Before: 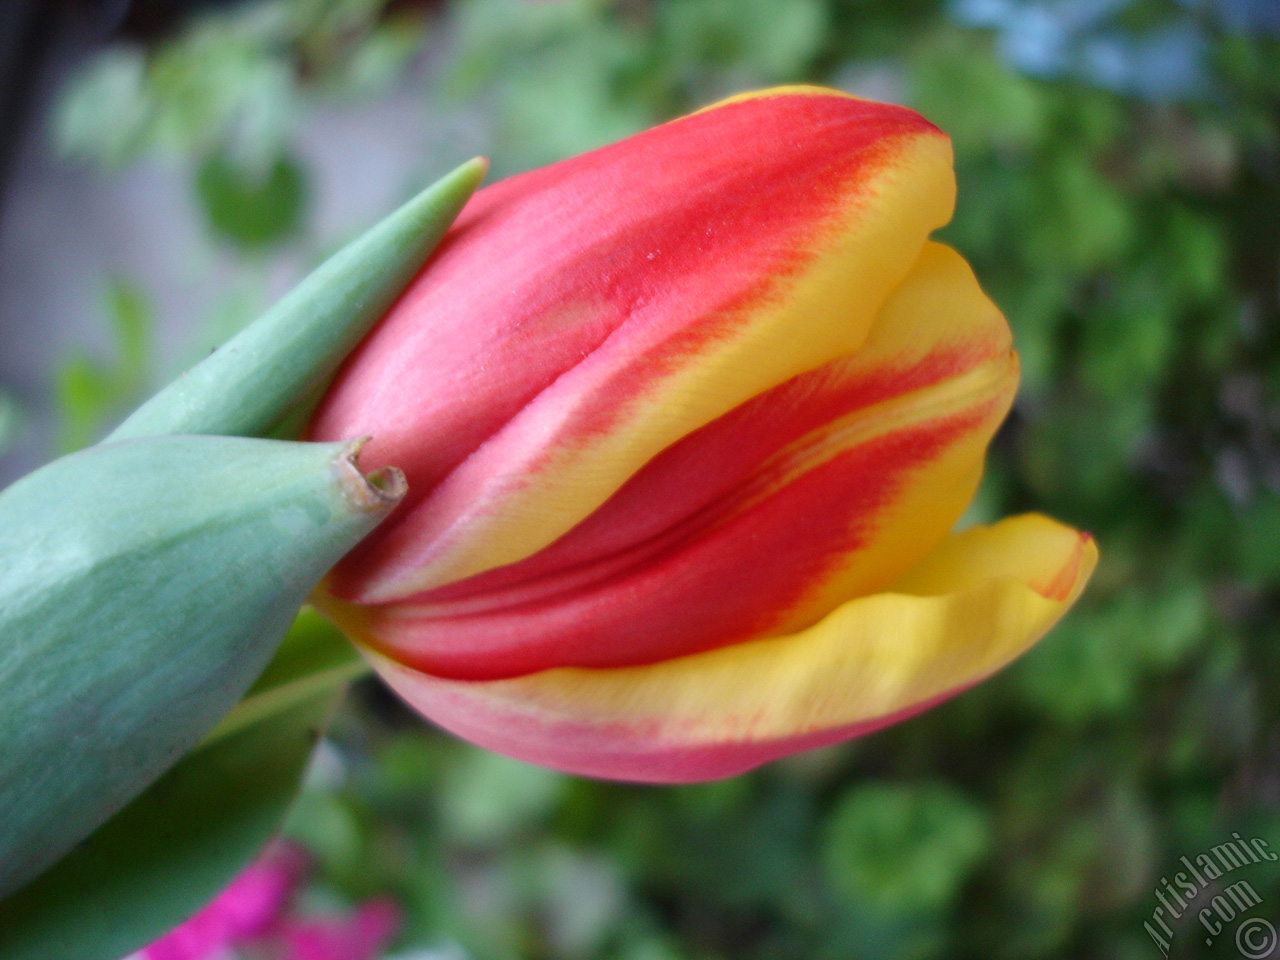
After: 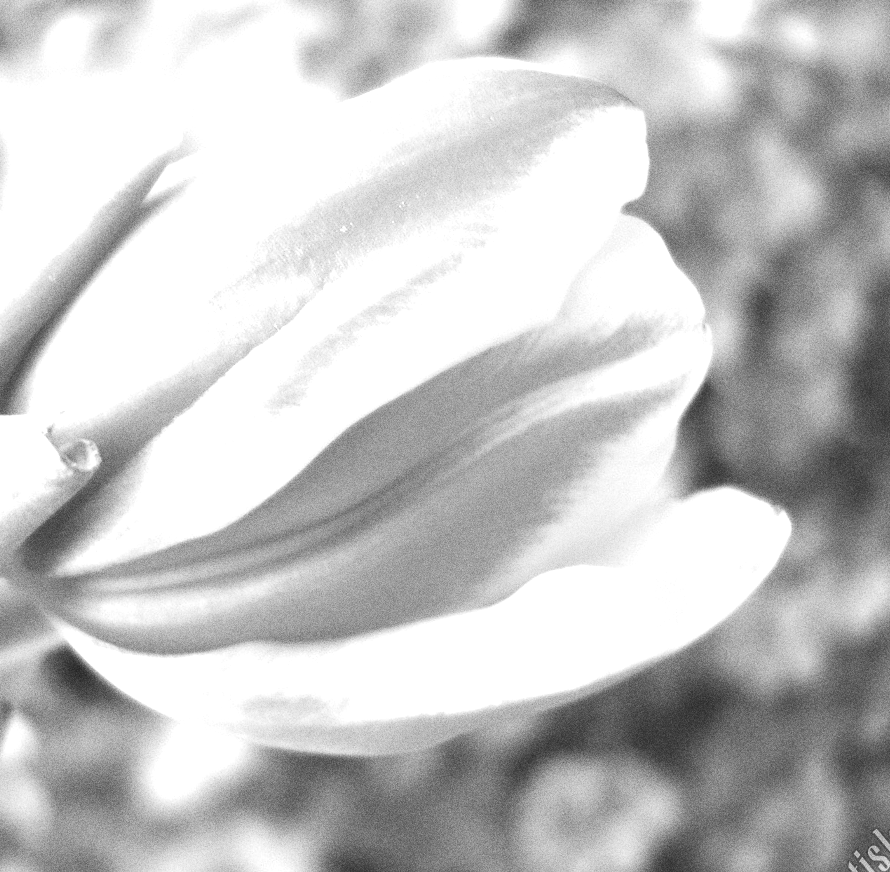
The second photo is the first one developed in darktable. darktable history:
grain: coarseness 0.09 ISO, strength 40%
exposure: black level correction 0, exposure 2 EV, compensate highlight preservation false
monochrome: on, module defaults
contrast brightness saturation: contrast -0.05, saturation -0.41
crop and rotate: left 24.034%, top 2.838%, right 6.406%, bottom 6.299%
